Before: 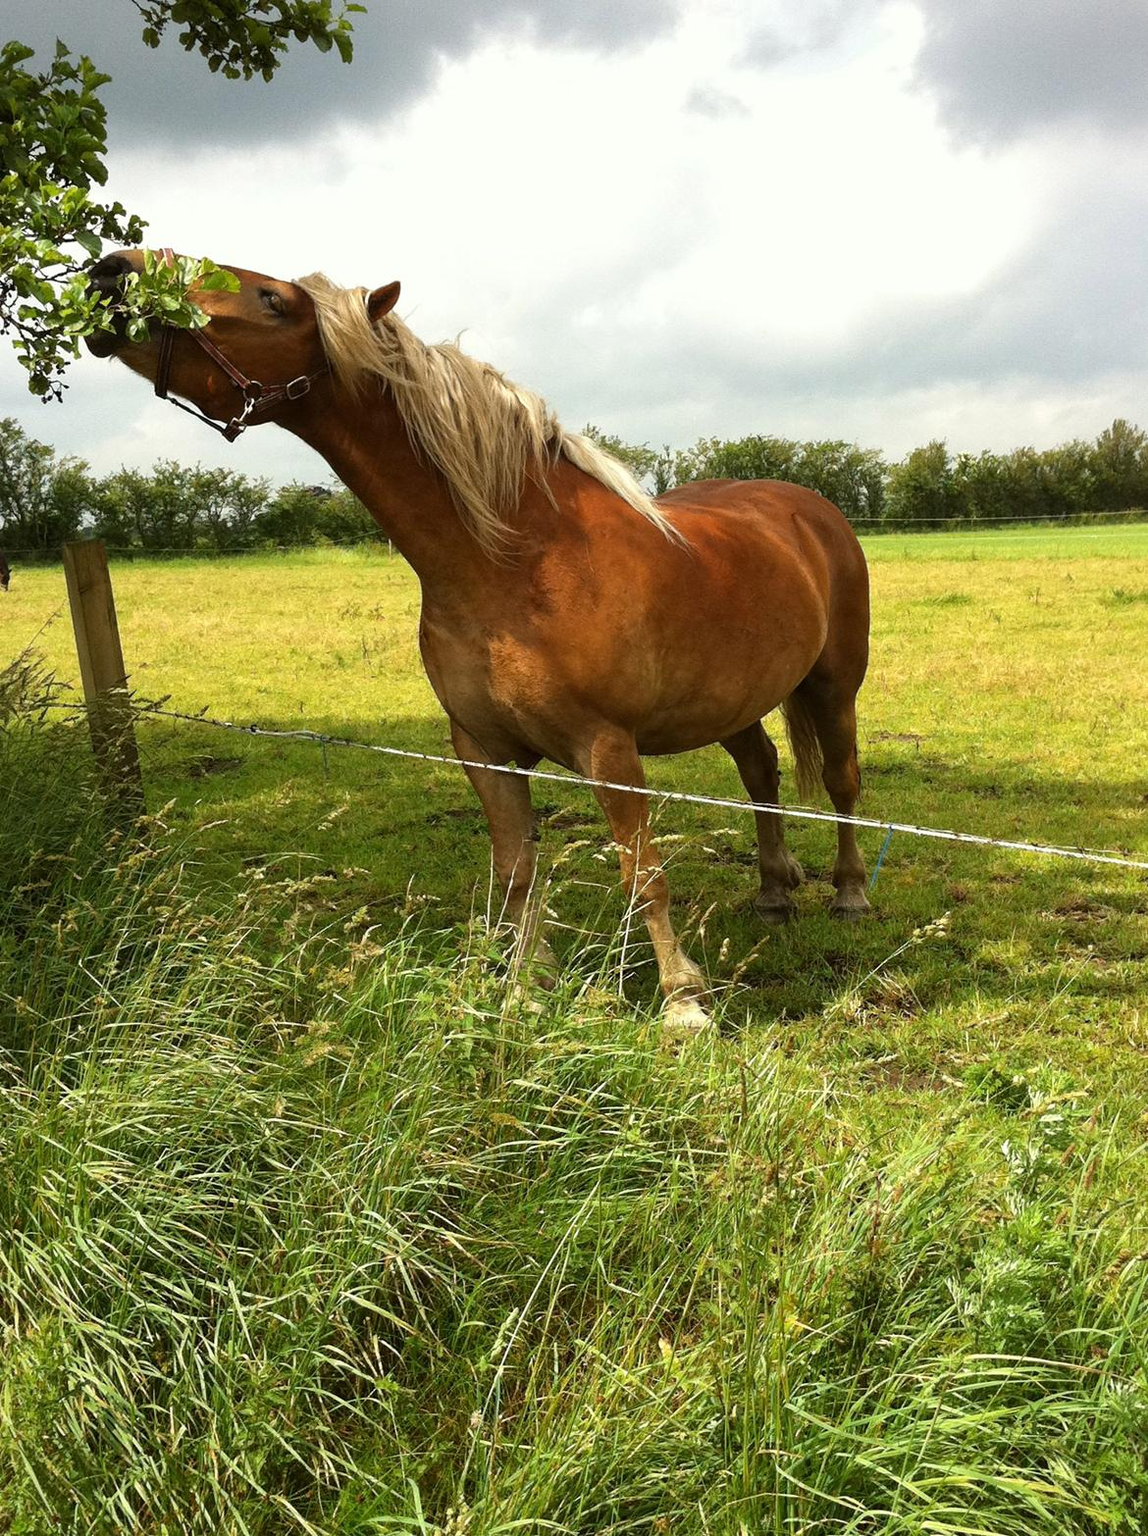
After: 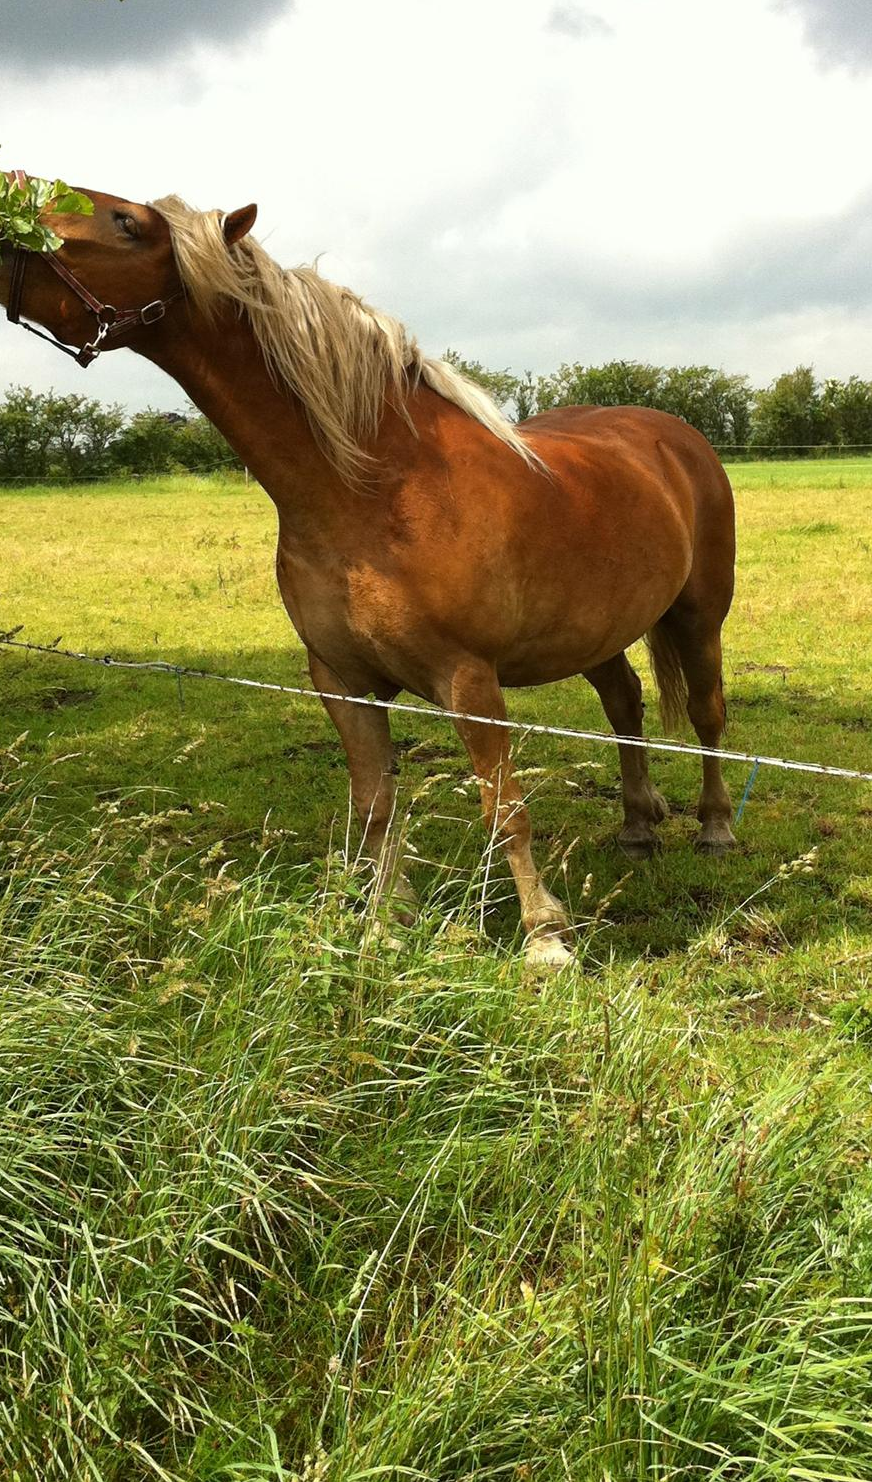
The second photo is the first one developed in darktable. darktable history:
crop and rotate: left 12.916%, top 5.326%, right 12.553%
